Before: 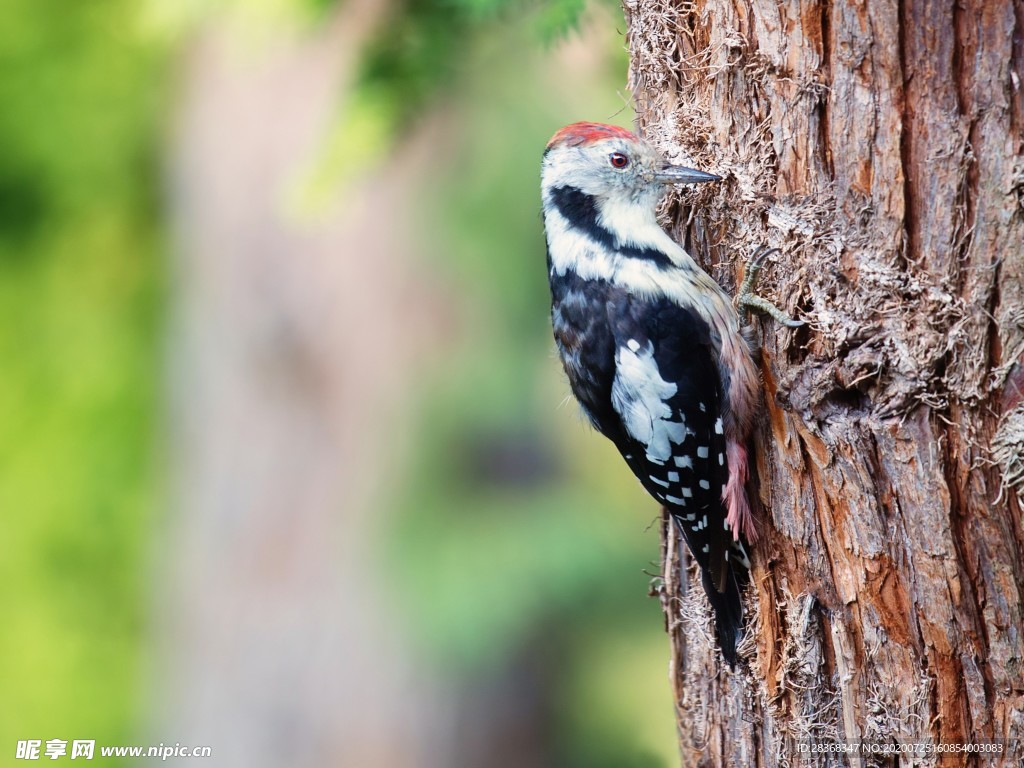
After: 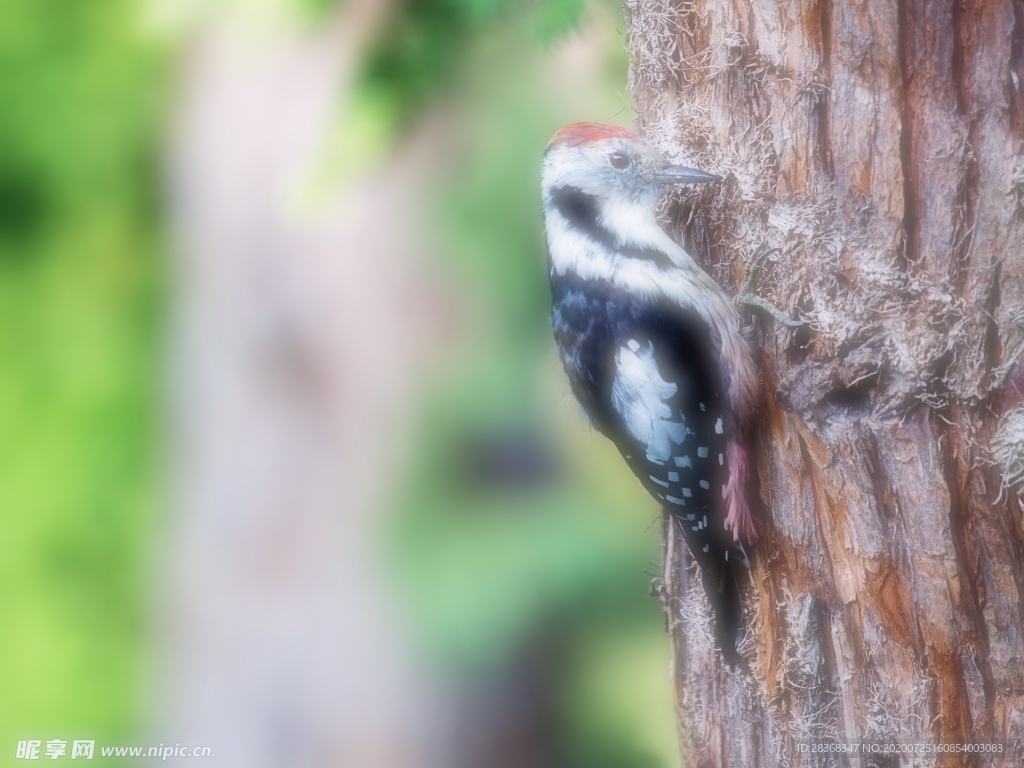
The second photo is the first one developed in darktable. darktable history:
soften: on, module defaults
color calibration: illuminant as shot in camera, x 0.358, y 0.373, temperature 4628.91 K
vibrance: on, module defaults
color zones: curves: ch1 [(0.113, 0.438) (0.75, 0.5)]; ch2 [(0.12, 0.526) (0.75, 0.5)]
